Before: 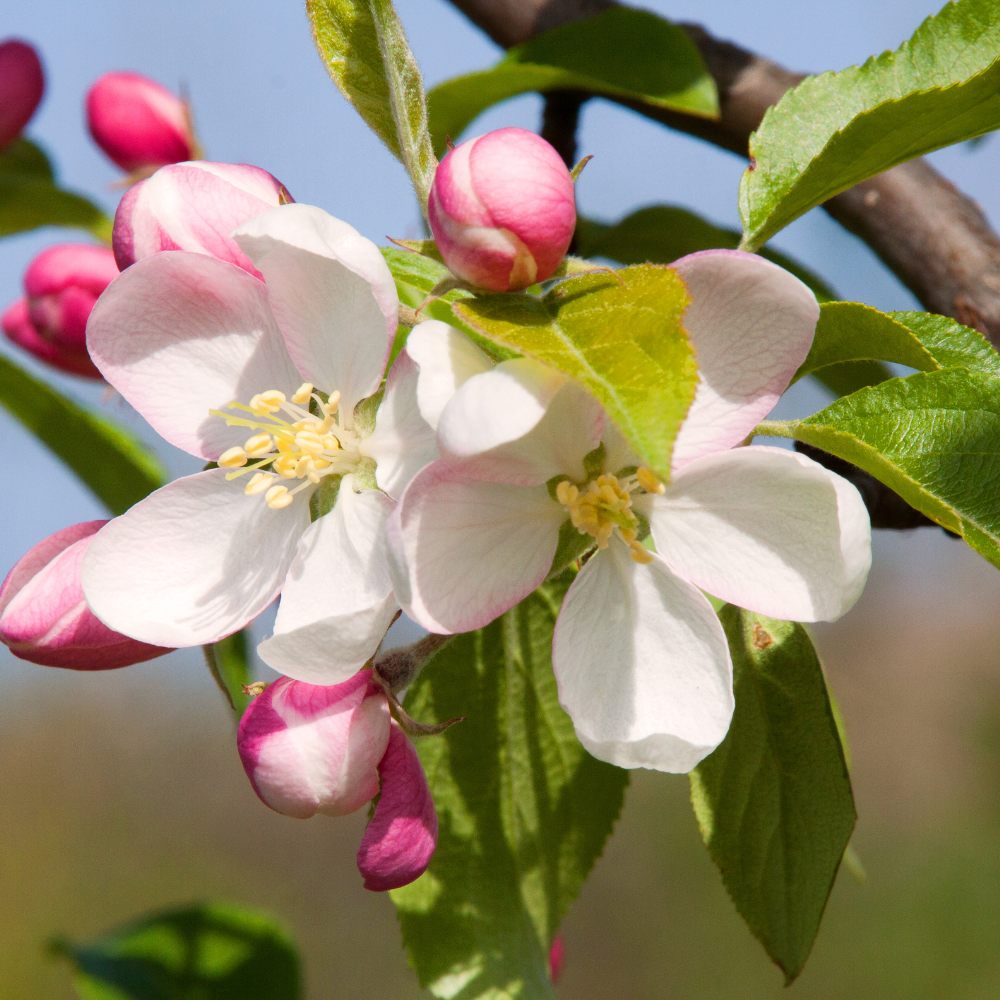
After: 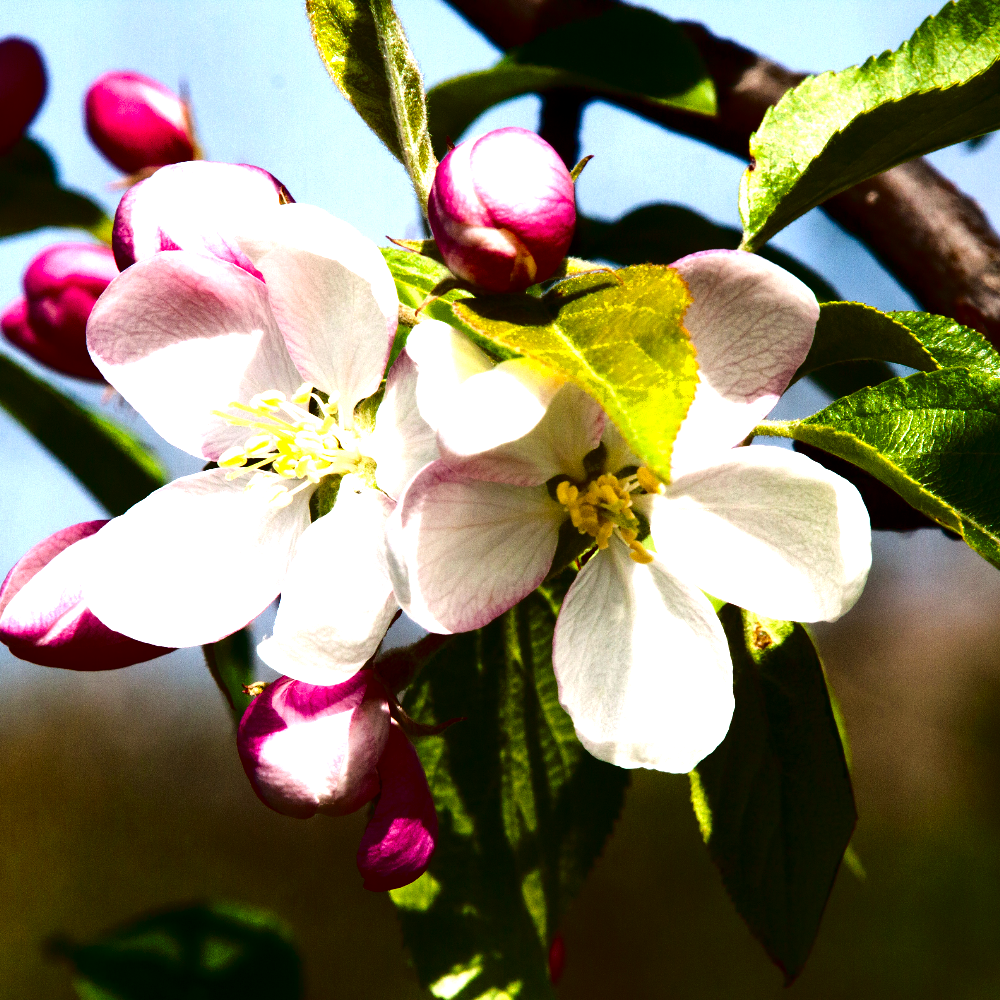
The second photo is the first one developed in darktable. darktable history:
exposure: black level correction 0.001, exposure 0.96 EV, compensate exposure bias true, compensate highlight preservation false
contrast brightness saturation: brightness -0.501
tone equalizer: -7 EV 0.12 EV
color balance rgb: perceptual saturation grading › global saturation 30.483%, perceptual brilliance grading › highlights 2.396%, perceptual brilliance grading › mid-tones -49.676%, perceptual brilliance grading › shadows -49.673%
